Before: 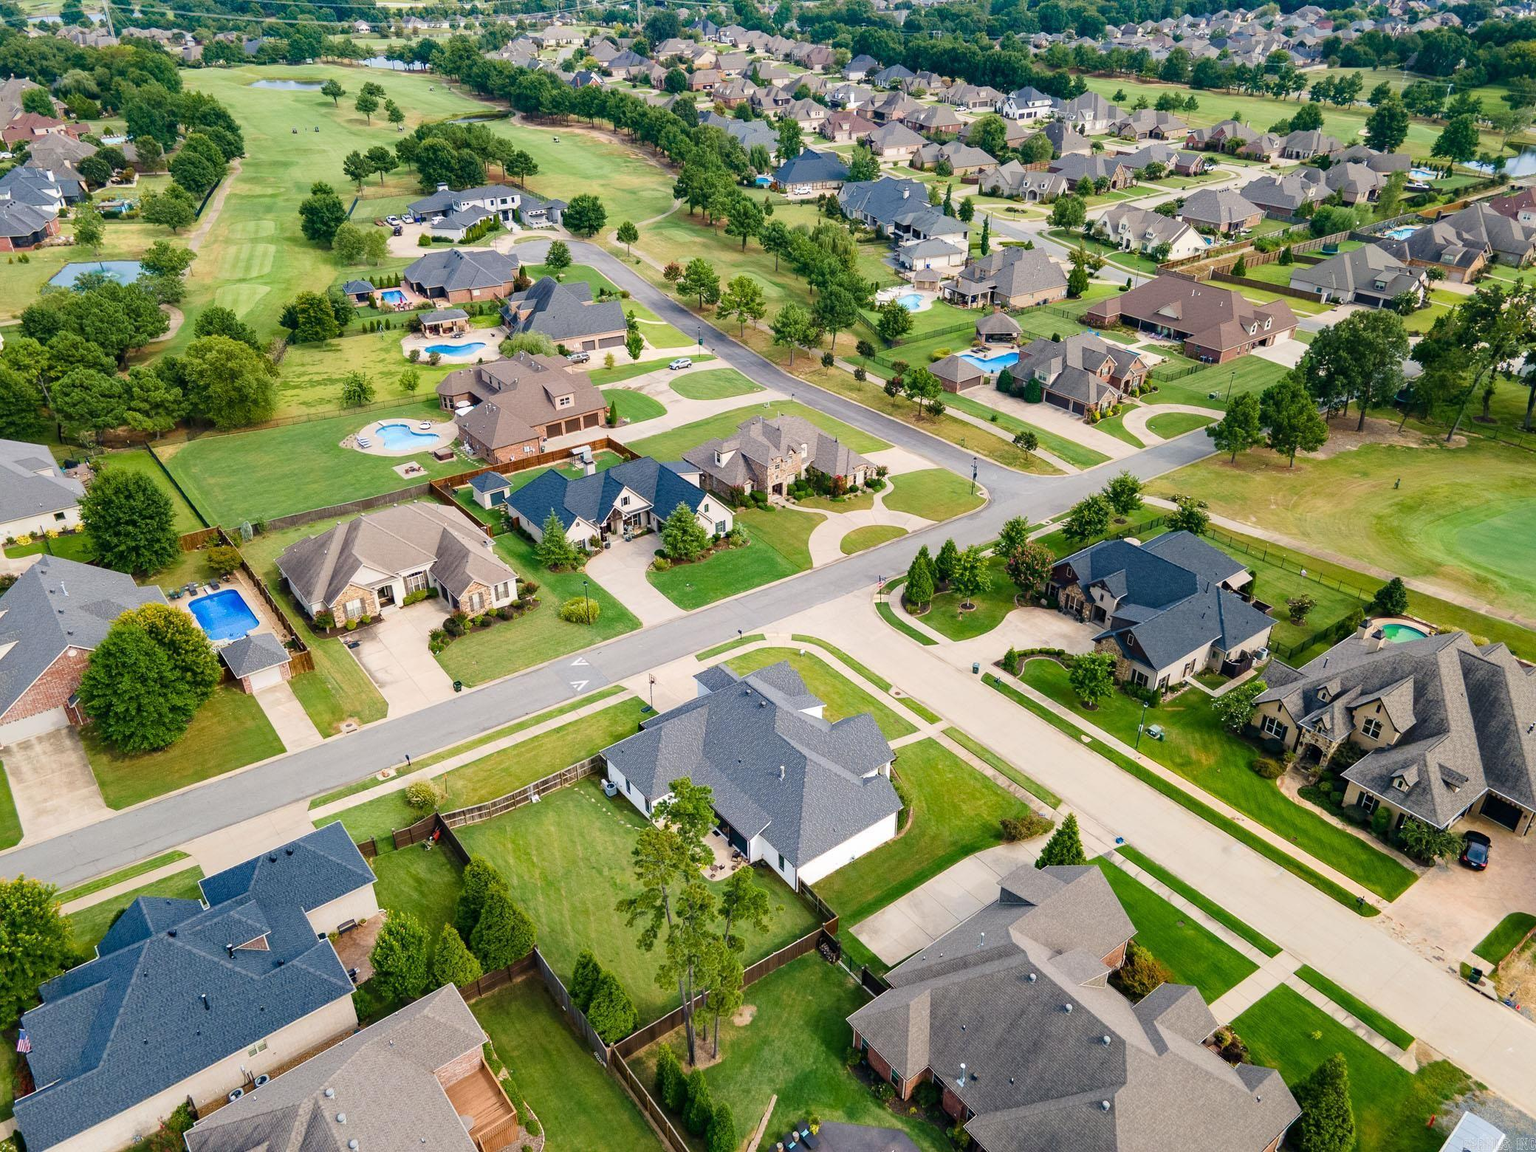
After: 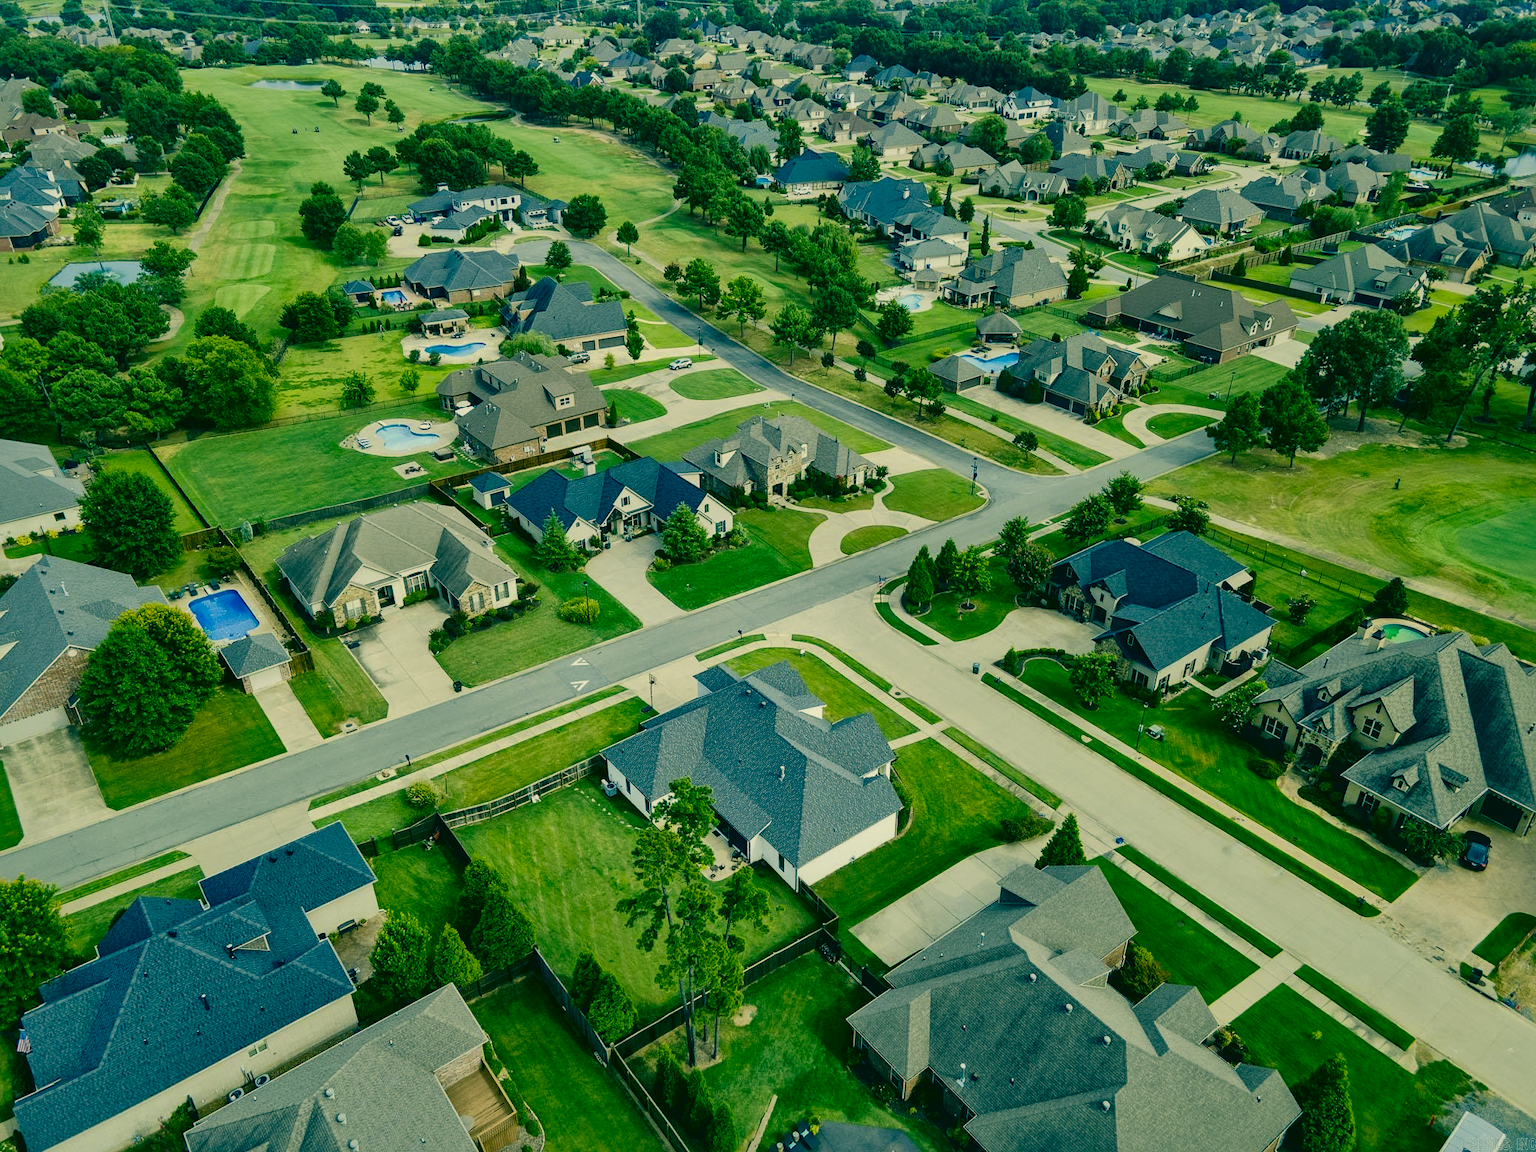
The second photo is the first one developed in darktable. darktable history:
color correction: highlights a* 1.83, highlights b* 34.02, shadows a* -36.68, shadows b* -5.48
white balance: red 0.931, blue 1.11
local contrast: mode bilateral grid, contrast 20, coarseness 50, detail 171%, midtone range 0.2
exposure: black level correction 0, exposure -0.721 EV, compensate highlight preservation false
